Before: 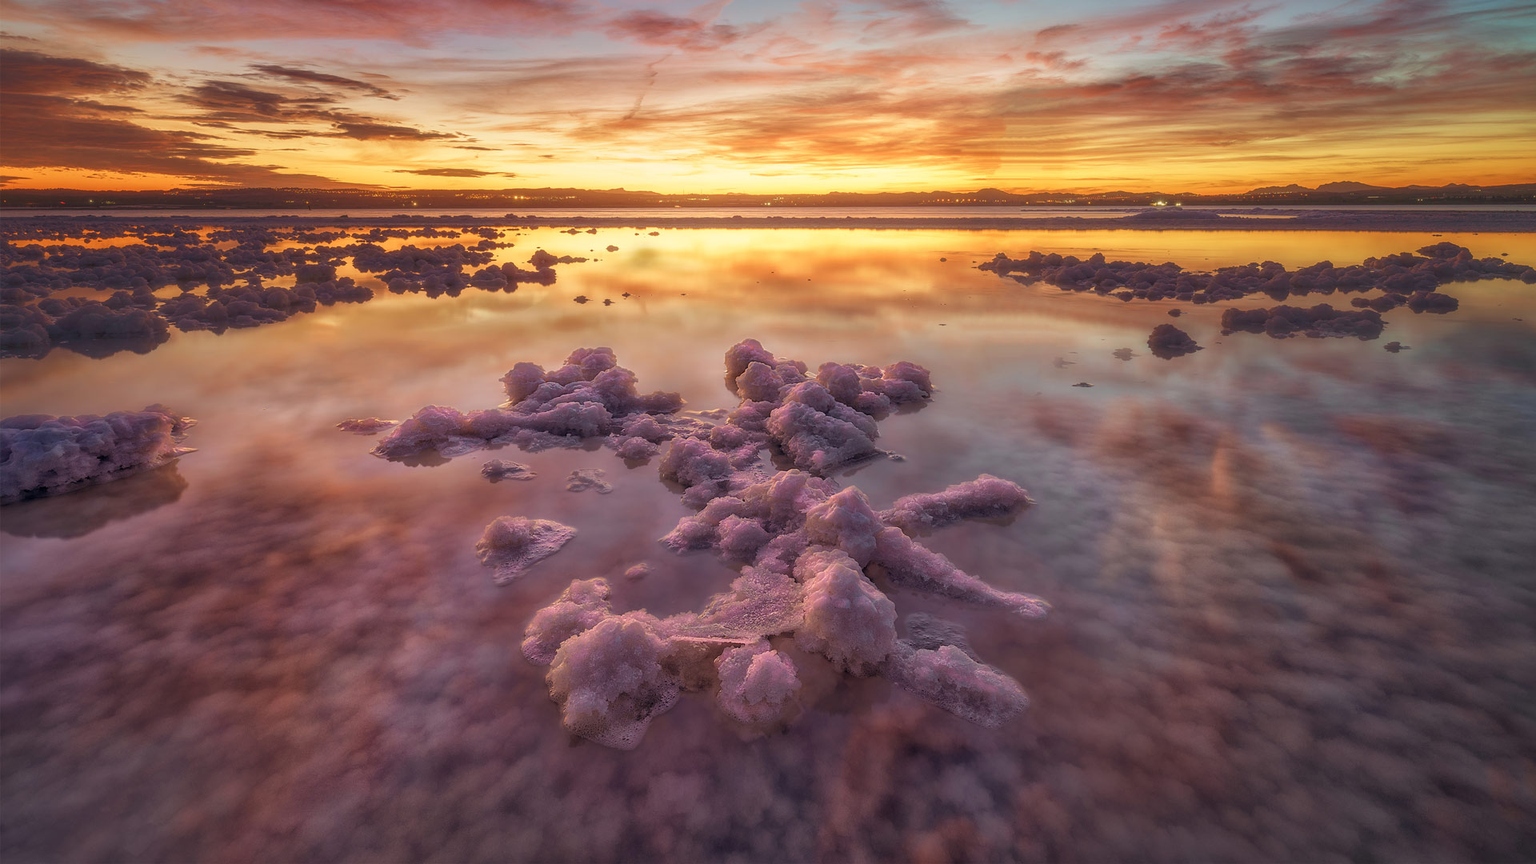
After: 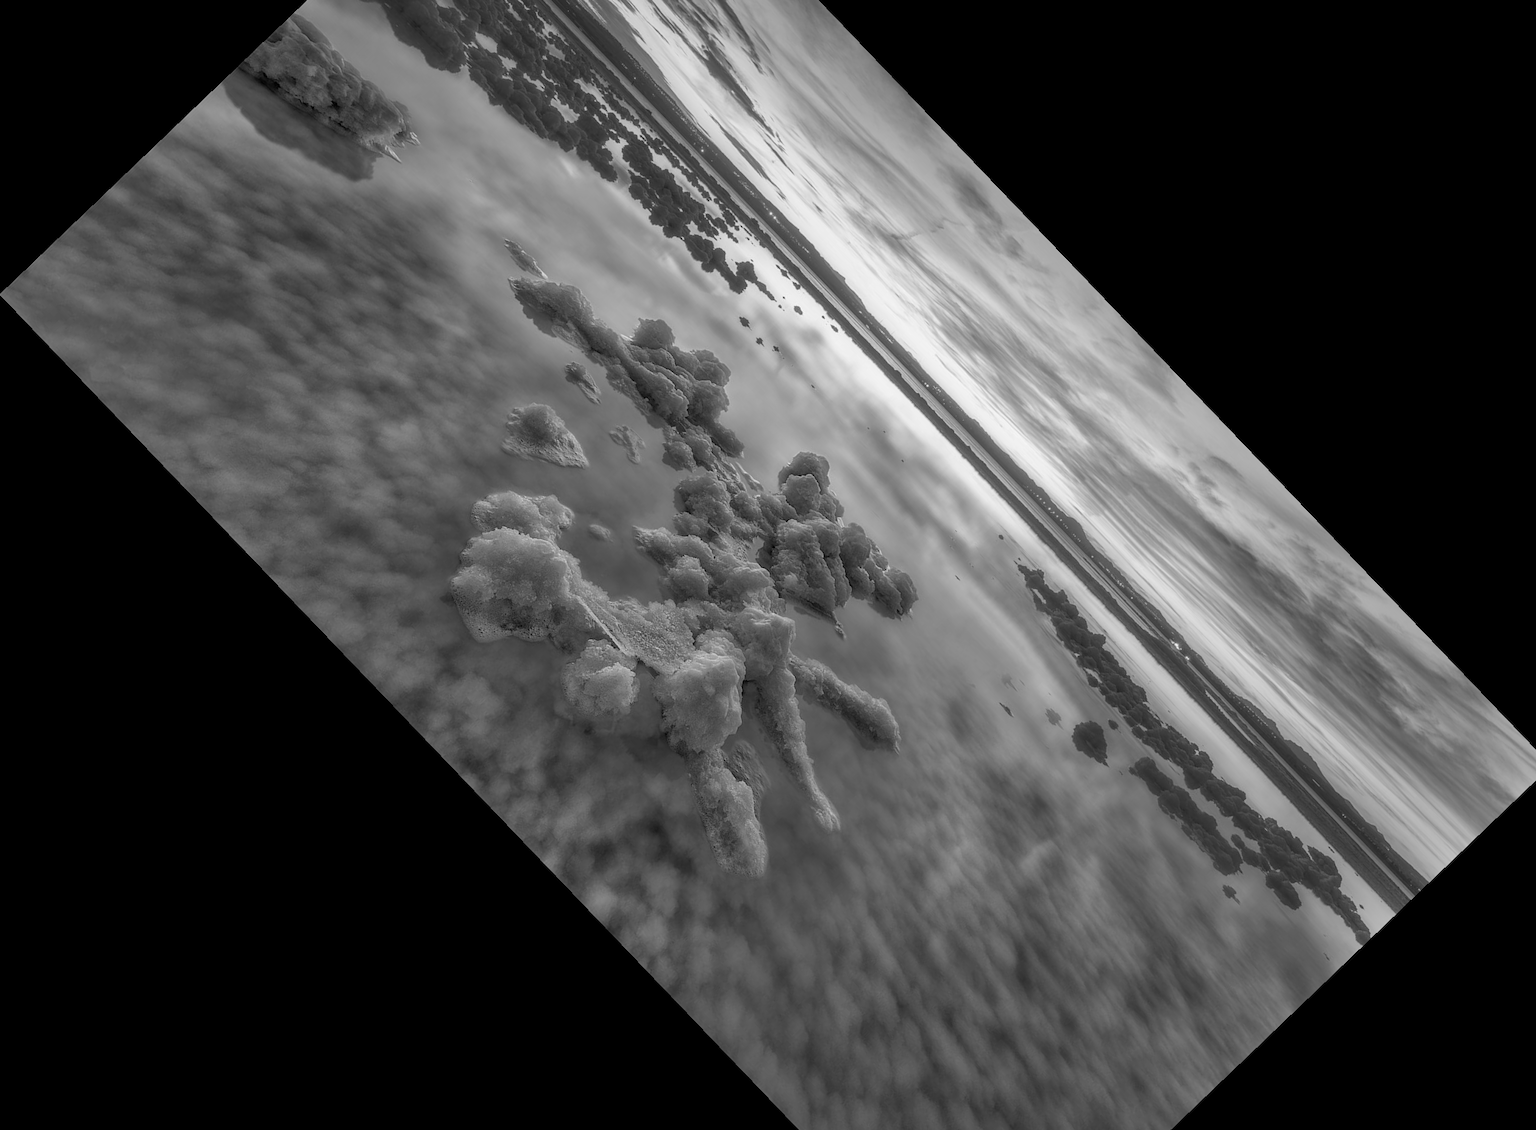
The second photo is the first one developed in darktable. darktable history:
monochrome: on, module defaults
crop and rotate: angle -46.26°, top 16.234%, right 0.912%, bottom 11.704%
shadows and highlights: soften with gaussian
